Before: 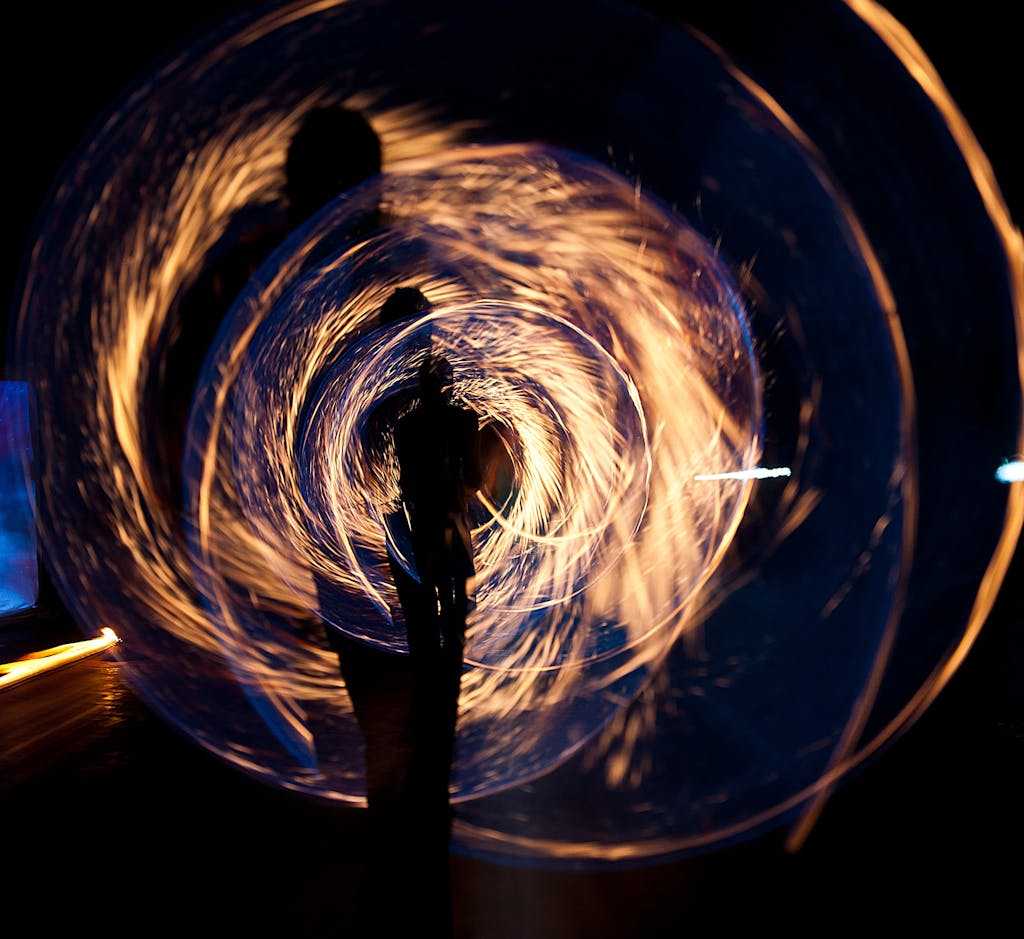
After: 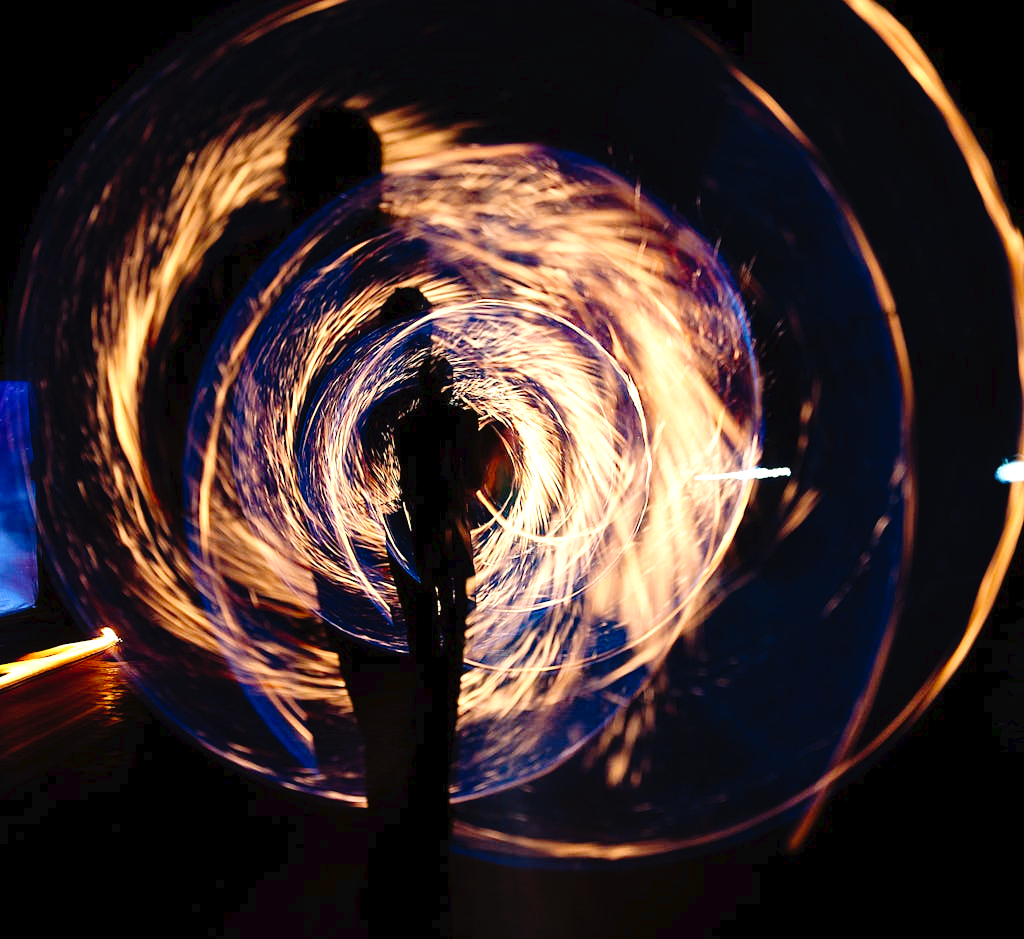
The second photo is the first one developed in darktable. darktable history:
tone curve: curves: ch0 [(0, 0) (0.003, 0.025) (0.011, 0.027) (0.025, 0.032) (0.044, 0.037) (0.069, 0.044) (0.1, 0.054) (0.136, 0.084) (0.177, 0.128) (0.224, 0.196) (0.277, 0.281) (0.335, 0.376) (0.399, 0.461) (0.468, 0.534) (0.543, 0.613) (0.623, 0.692) (0.709, 0.77) (0.801, 0.849) (0.898, 0.934) (1, 1)], preserve colors none
tone equalizer: on, module defaults
exposure: exposure 0.4 EV, compensate highlight preservation false
